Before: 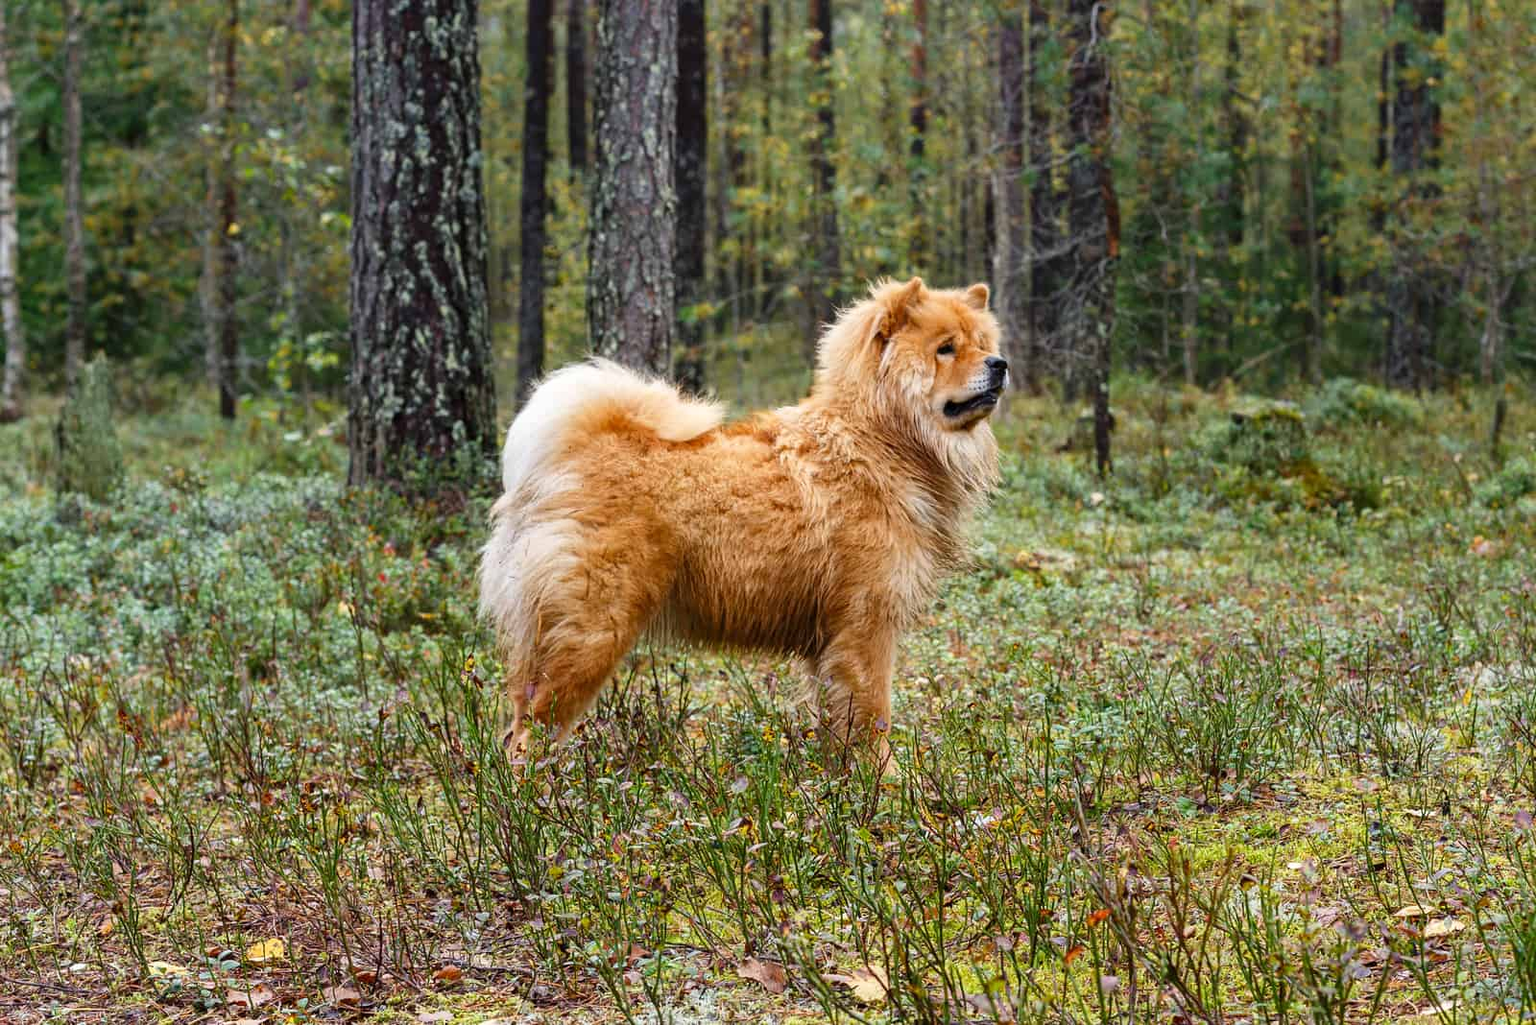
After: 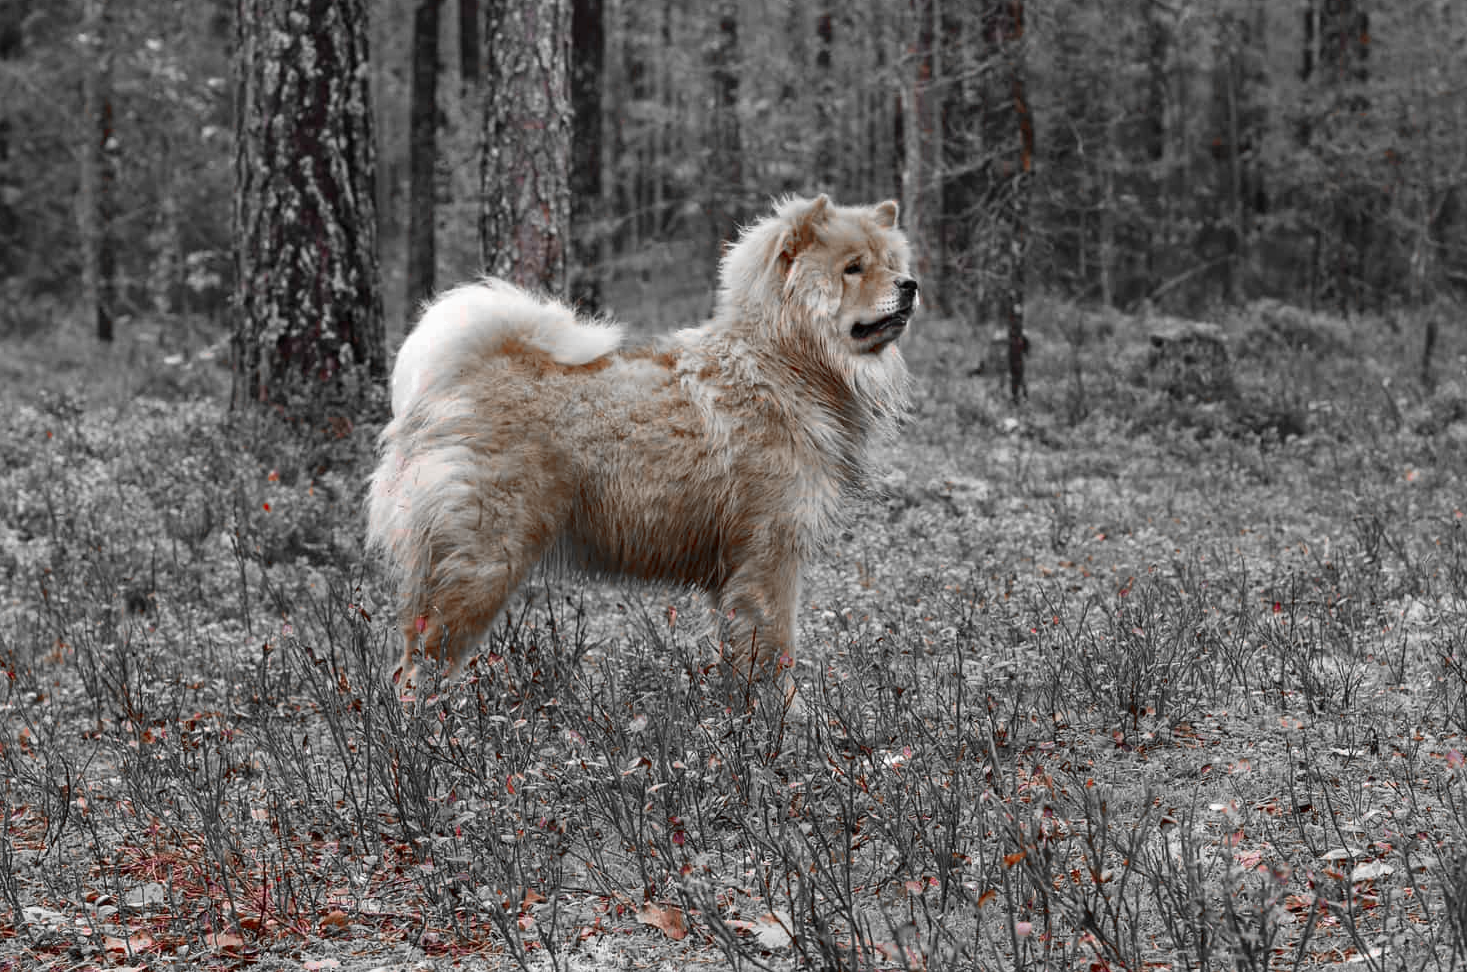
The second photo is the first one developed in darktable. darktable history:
crop and rotate: left 8.251%, top 8.989%
color zones: curves: ch0 [(0, 0.352) (0.143, 0.407) (0.286, 0.386) (0.429, 0.431) (0.571, 0.829) (0.714, 0.853) (0.857, 0.833) (1, 0.352)]; ch1 [(0, 0.604) (0.072, 0.726) (0.096, 0.608) (0.205, 0.007) (0.571, -0.006) (0.839, -0.013) (0.857, -0.012) (1, 0.604)]
